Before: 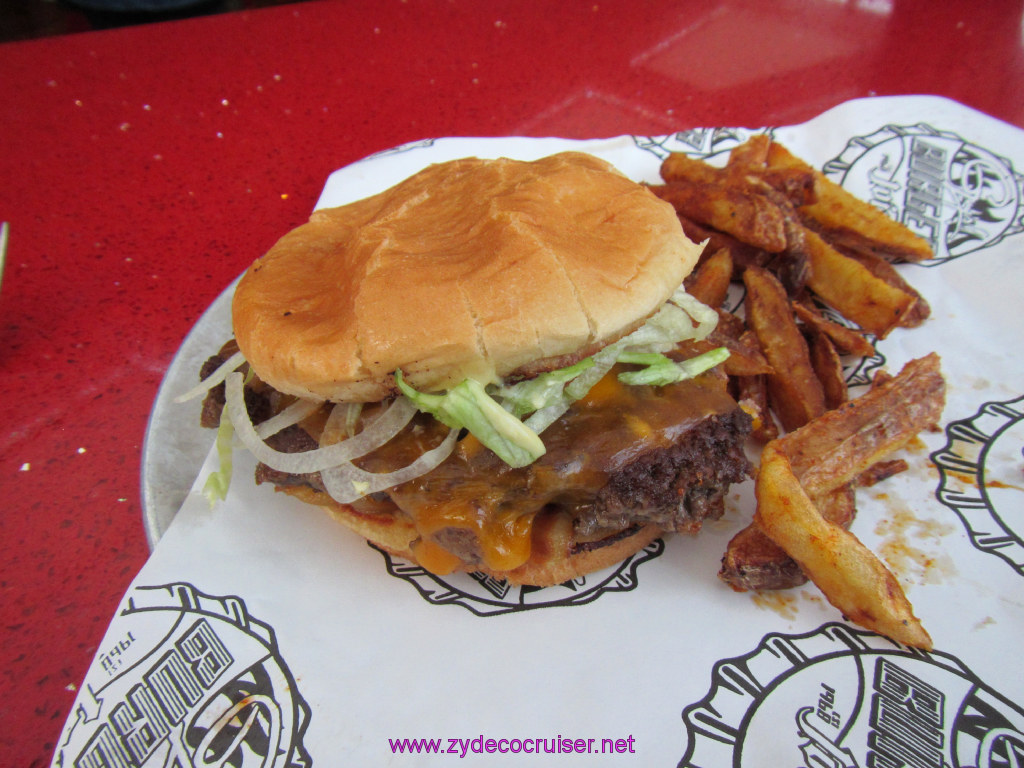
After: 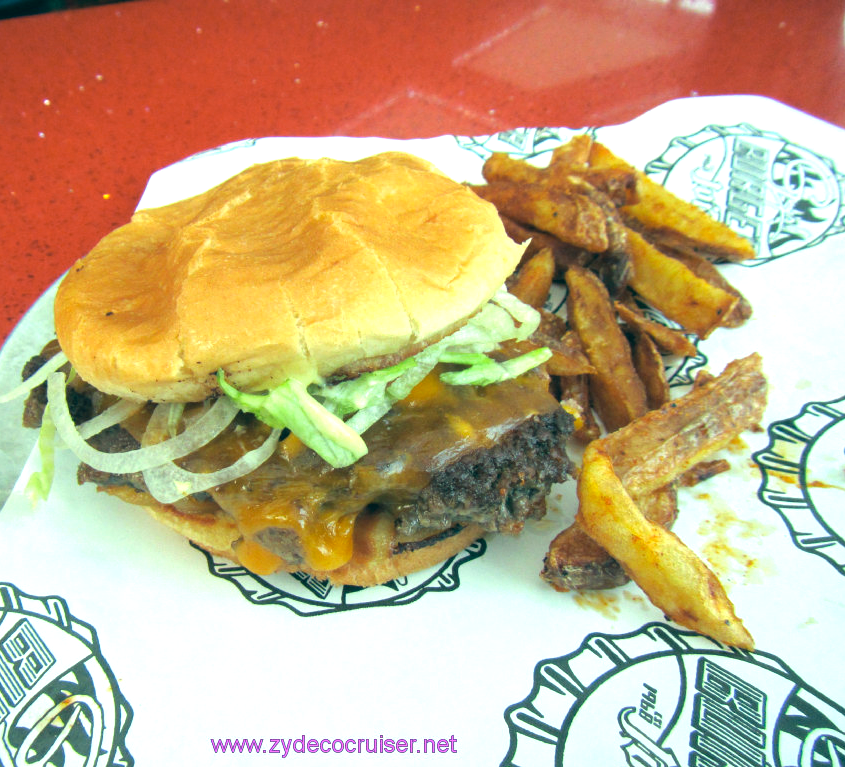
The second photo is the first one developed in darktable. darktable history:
crop: left 17.447%, bottom 0.037%
exposure: black level correction 0, exposure 1.097 EV, compensate exposure bias true, compensate highlight preservation false
color correction: highlights a* -19.44, highlights b* 9.8, shadows a* -20.03, shadows b* -10.28
